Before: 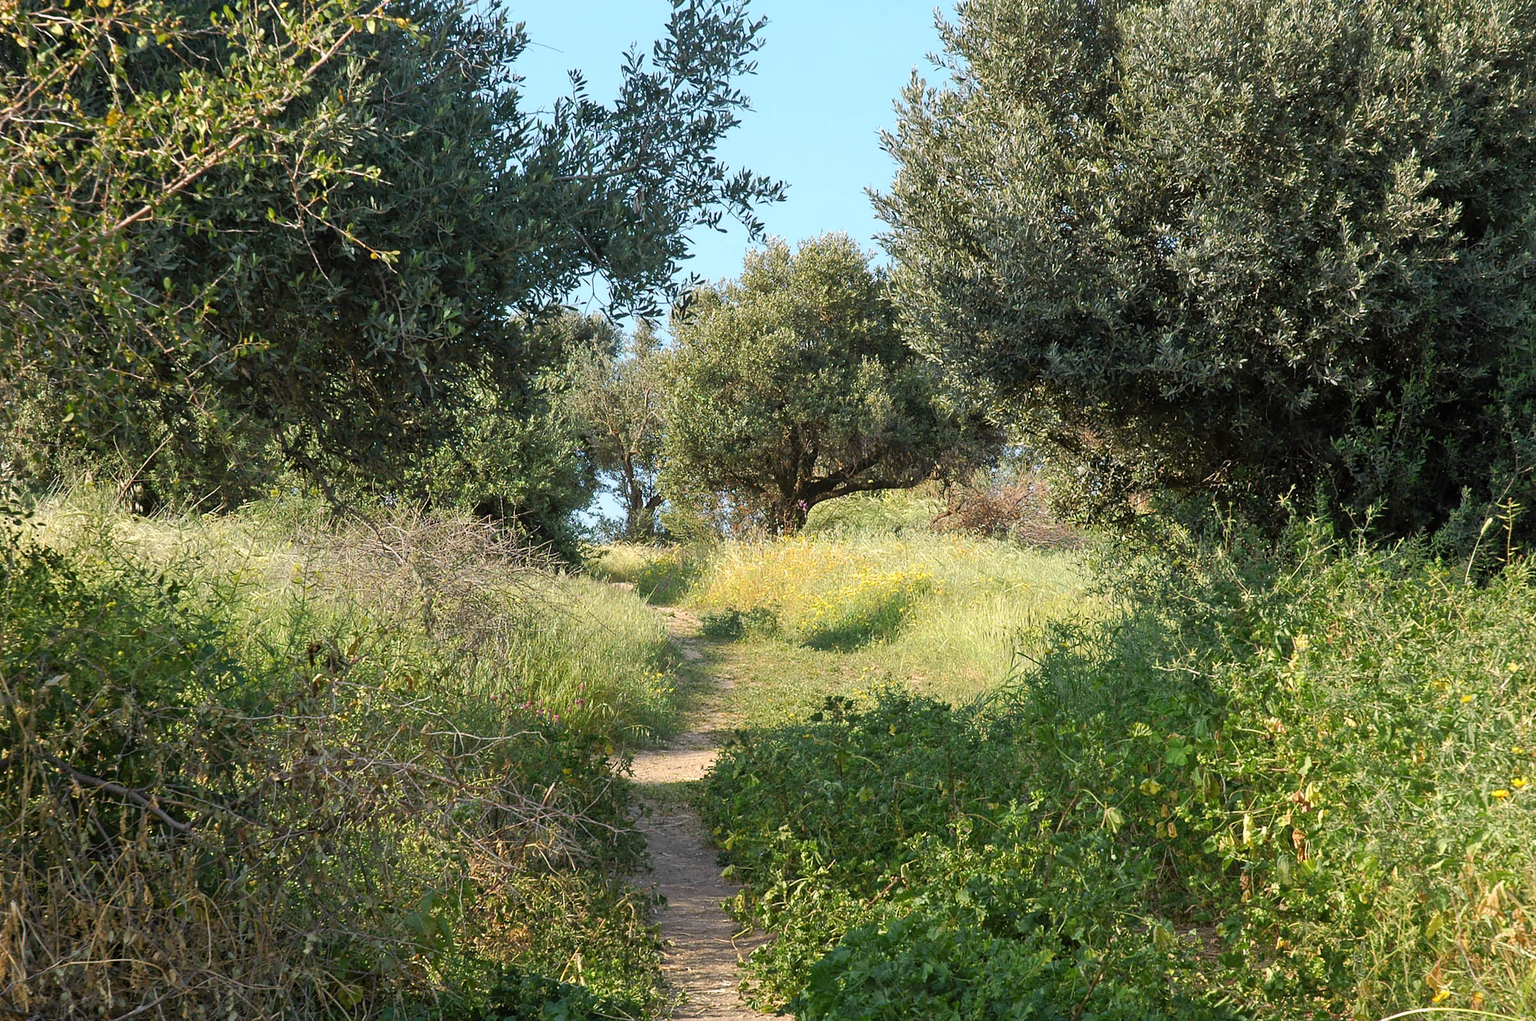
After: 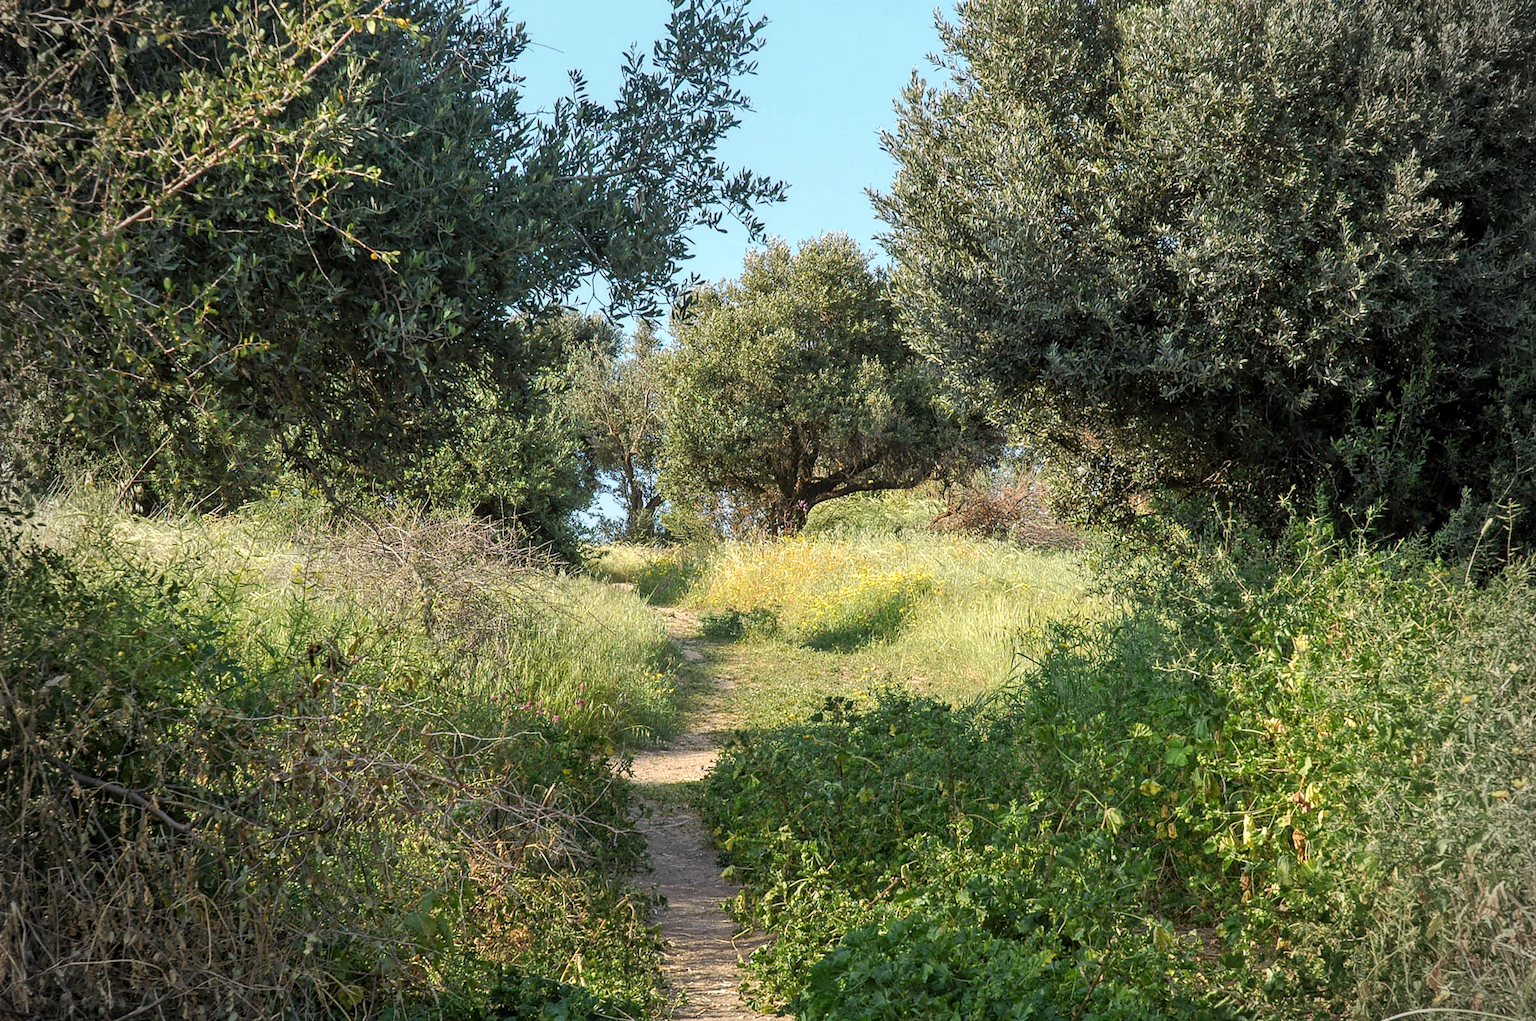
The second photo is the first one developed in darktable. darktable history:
vignetting: fall-off radius 31.48%, brightness -0.472
local contrast: on, module defaults
